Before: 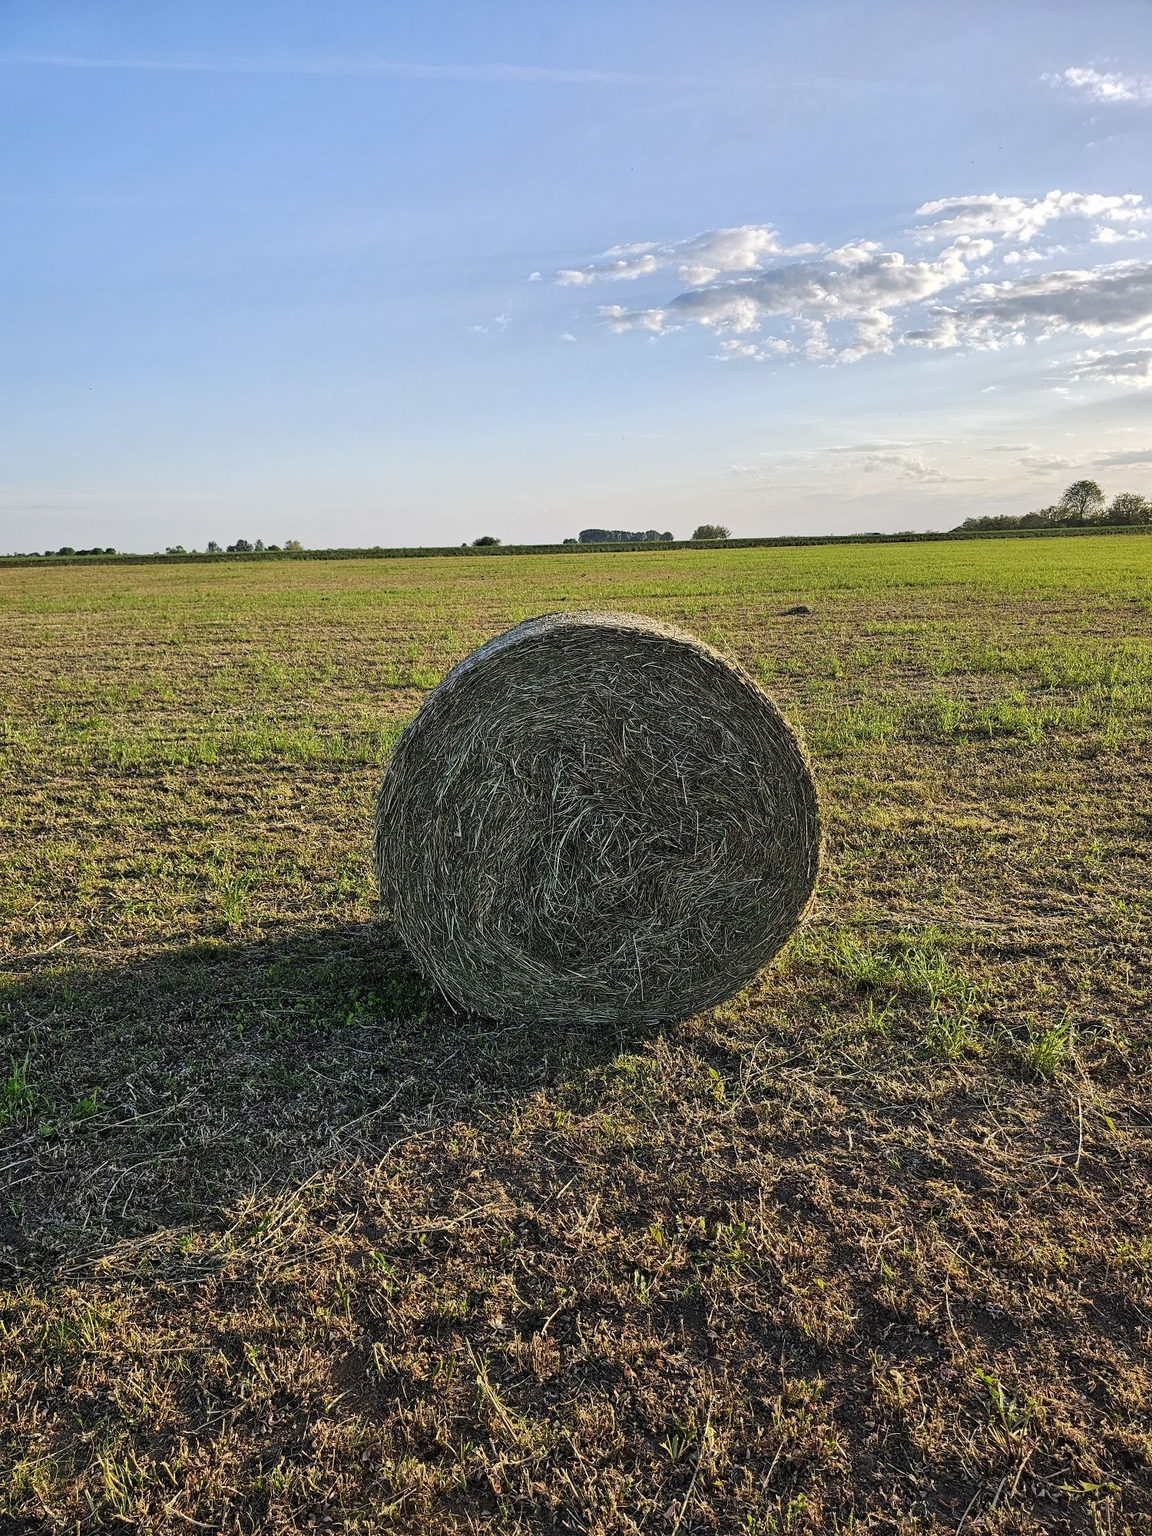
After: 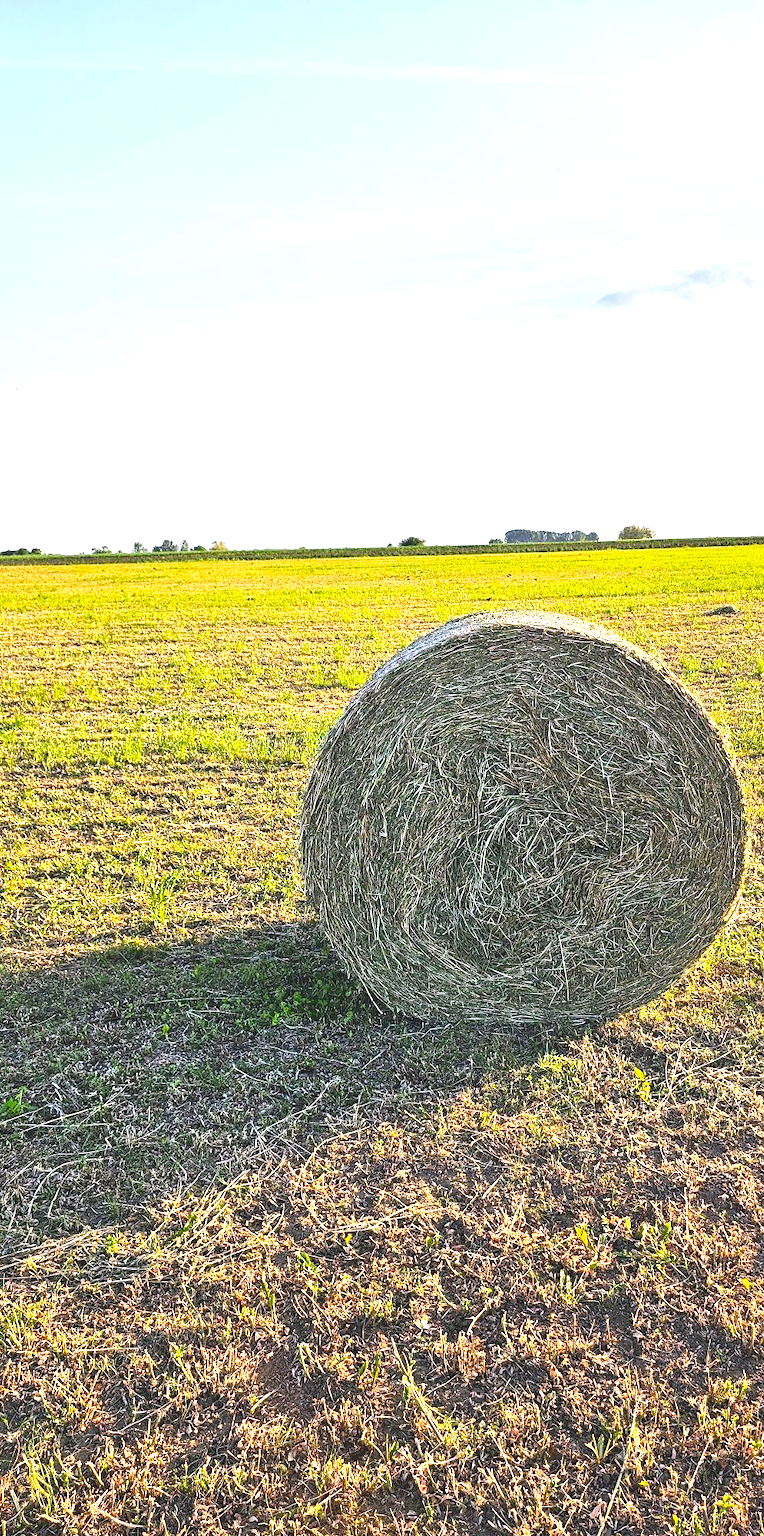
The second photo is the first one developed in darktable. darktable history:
tone curve: curves: ch0 [(0, 0) (0.058, 0.027) (0.214, 0.183) (0.304, 0.288) (0.561, 0.554) (0.687, 0.677) (0.768, 0.768) (0.858, 0.861) (0.986, 0.957)]; ch1 [(0, 0) (0.172, 0.123) (0.312, 0.296) (0.437, 0.429) (0.471, 0.469) (0.502, 0.5) (0.513, 0.515) (0.583, 0.604) (0.631, 0.659) (0.703, 0.721) (0.889, 0.924) (1, 1)]; ch2 [(0, 0) (0.411, 0.424) (0.485, 0.497) (0.502, 0.5) (0.517, 0.511) (0.566, 0.573) (0.622, 0.613) (0.709, 0.677) (1, 1)], preserve colors none
color balance rgb: highlights gain › chroma 2.035%, highlights gain › hue 289.8°, global offset › luminance 1.968%, linear chroma grading › global chroma 8.964%, perceptual saturation grading › global saturation 29.556%, global vibrance 20%
crop and rotate: left 6.5%, right 27.104%
exposure: black level correction 0, exposure 1.671 EV, compensate exposure bias true, compensate highlight preservation false
